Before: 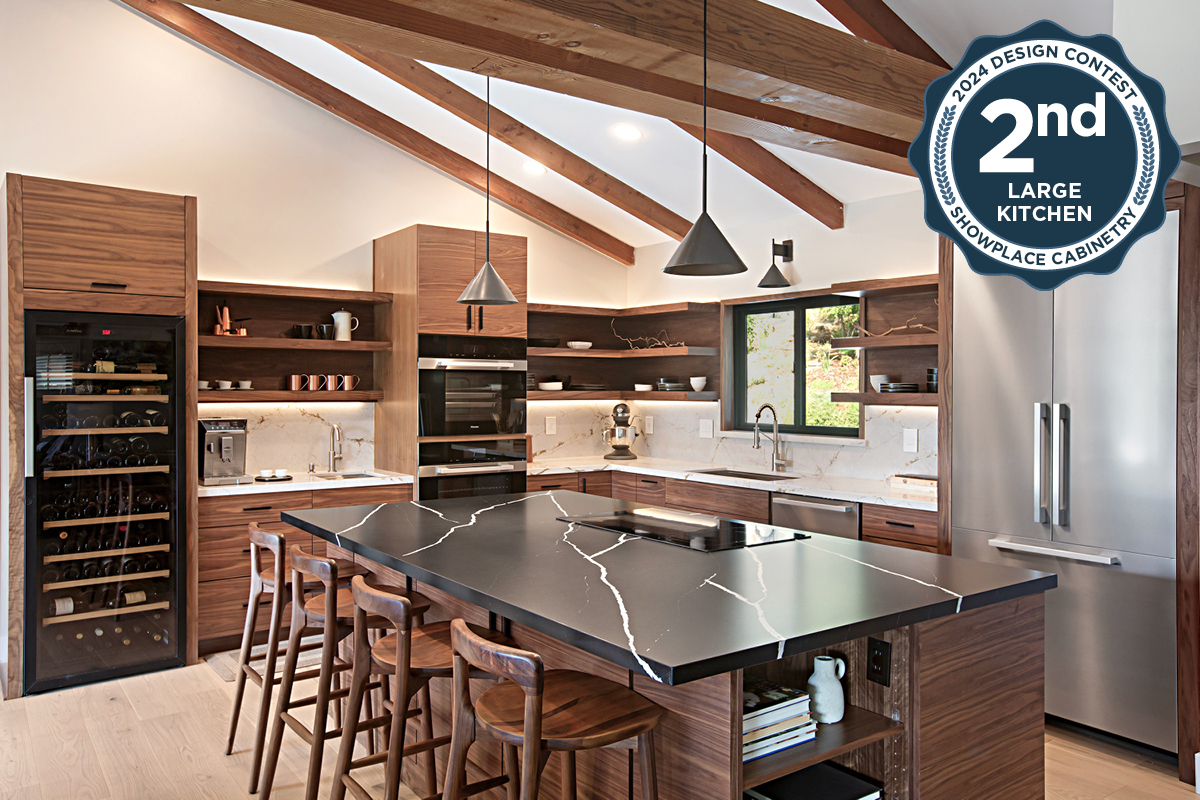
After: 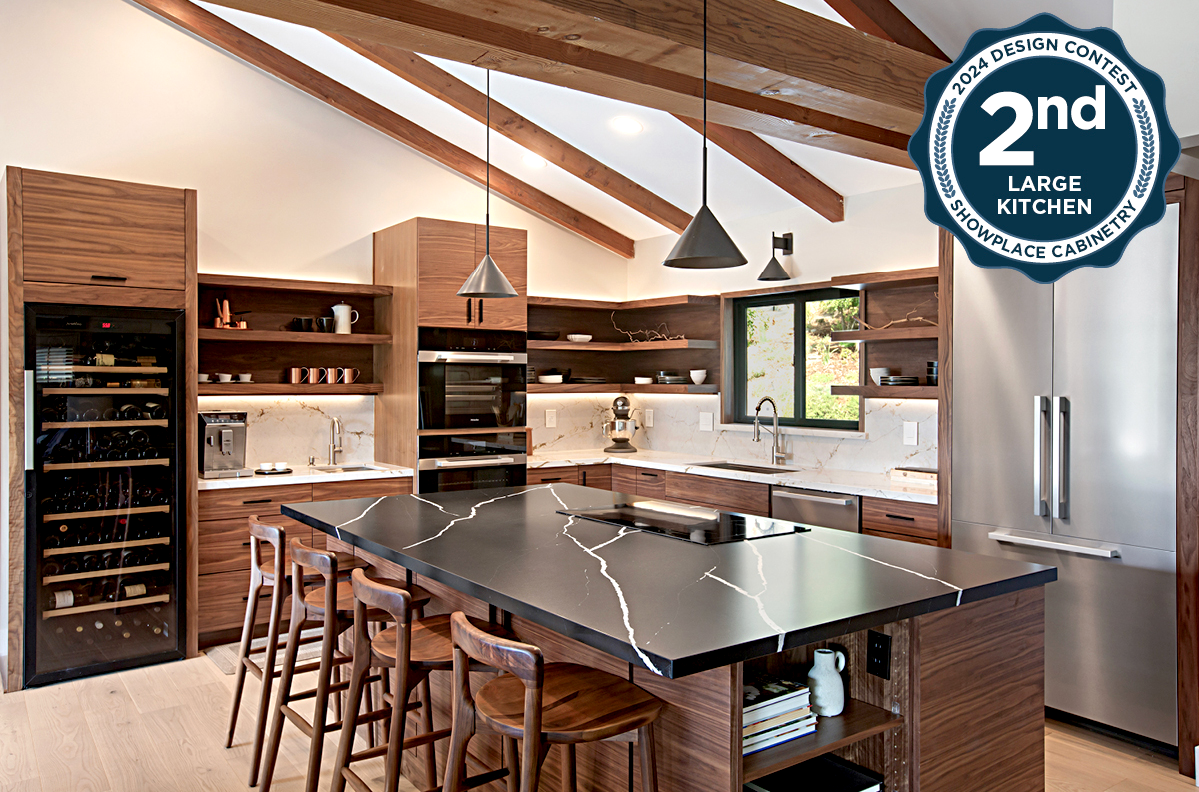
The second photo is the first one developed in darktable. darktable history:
exposure: black level correction 0.009, exposure 0.116 EV, compensate highlight preservation false
crop: top 0.992%, right 0.028%
